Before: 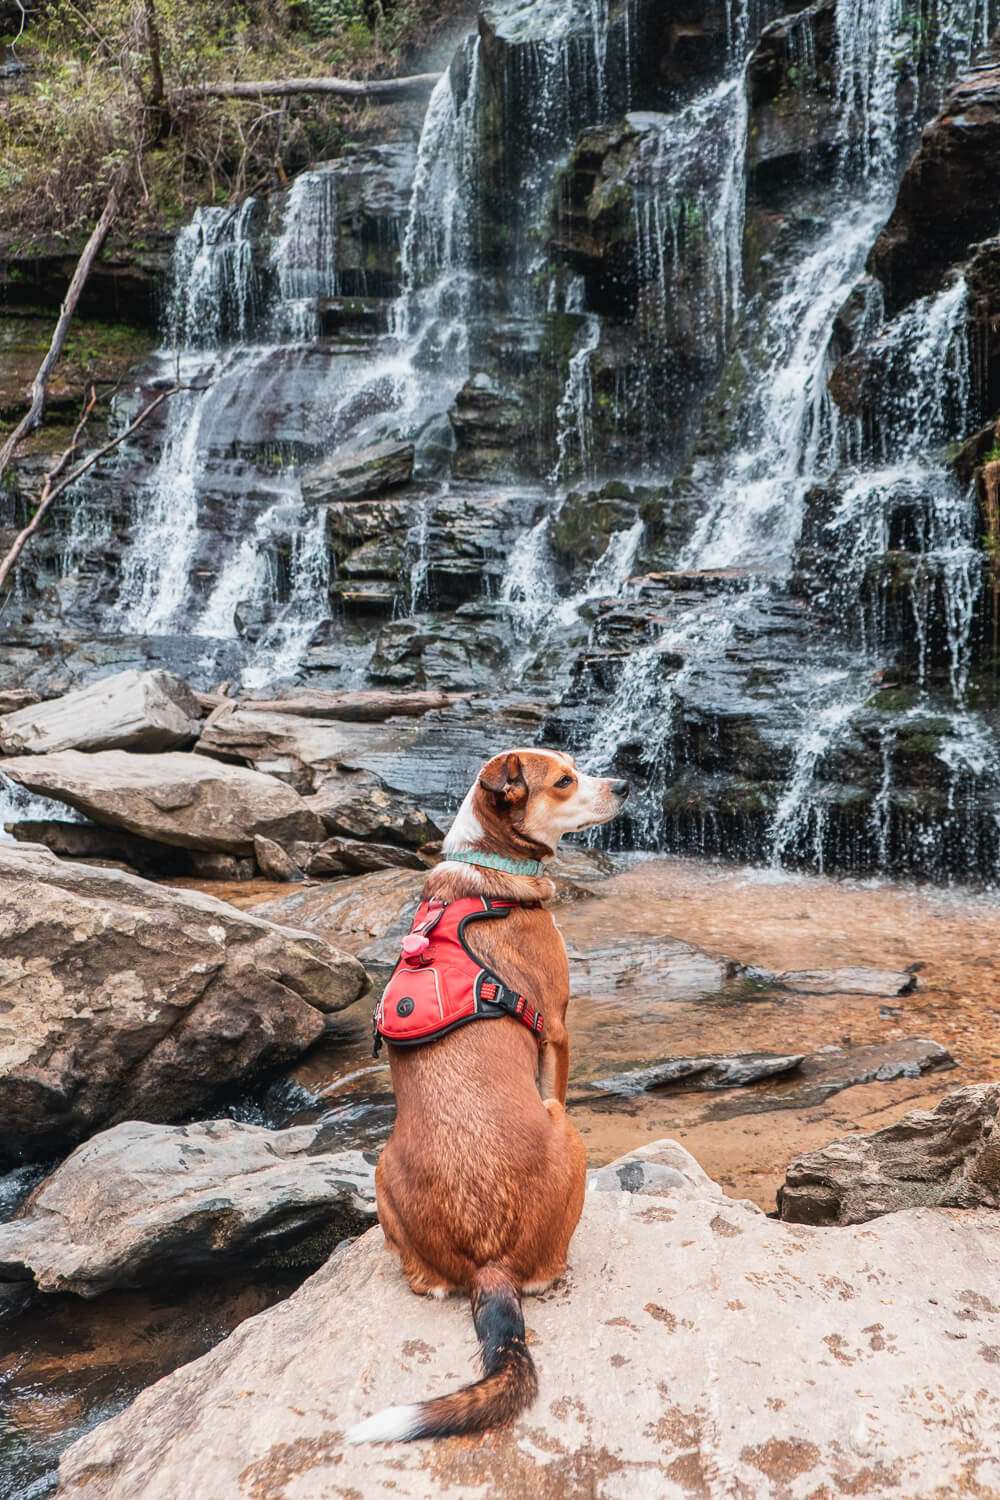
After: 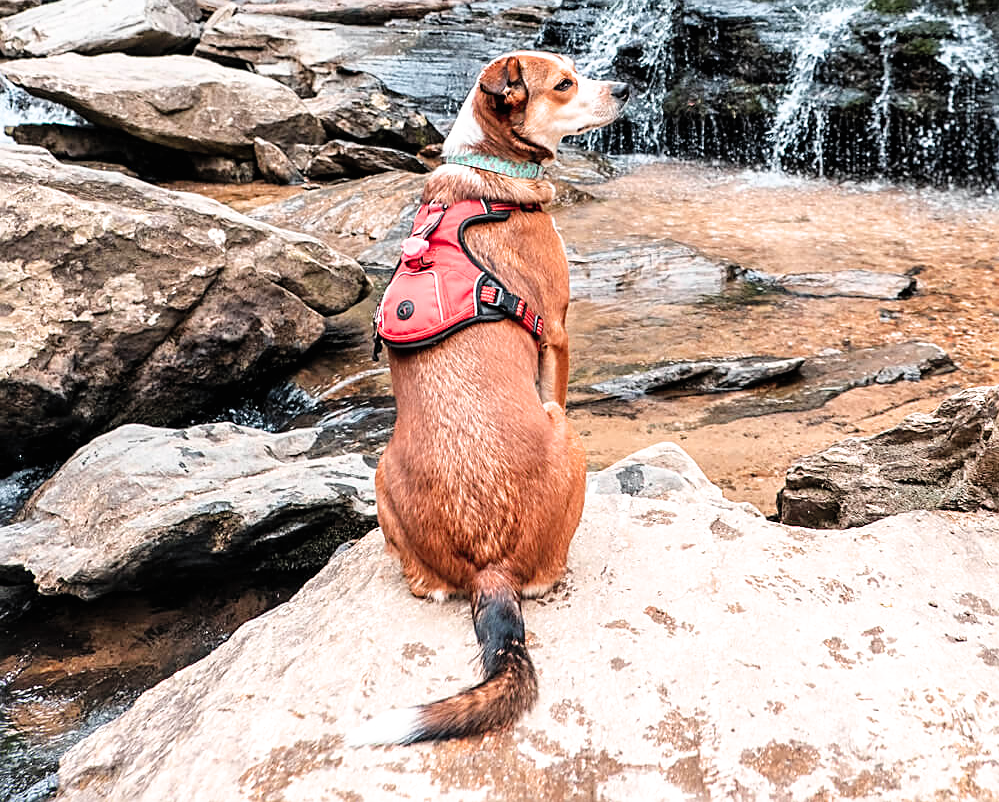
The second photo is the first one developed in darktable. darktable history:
crop and rotate: top 46.488%, right 0.057%
levels: levels [0, 0.445, 1]
sharpen: on, module defaults
filmic rgb: black relative exposure -8.27 EV, white relative exposure 2.2 EV, target white luminance 99.878%, hardness 7.12, latitude 74.59%, contrast 1.316, highlights saturation mix -2.43%, shadows ↔ highlights balance 30.16%, color science v6 (2022)
